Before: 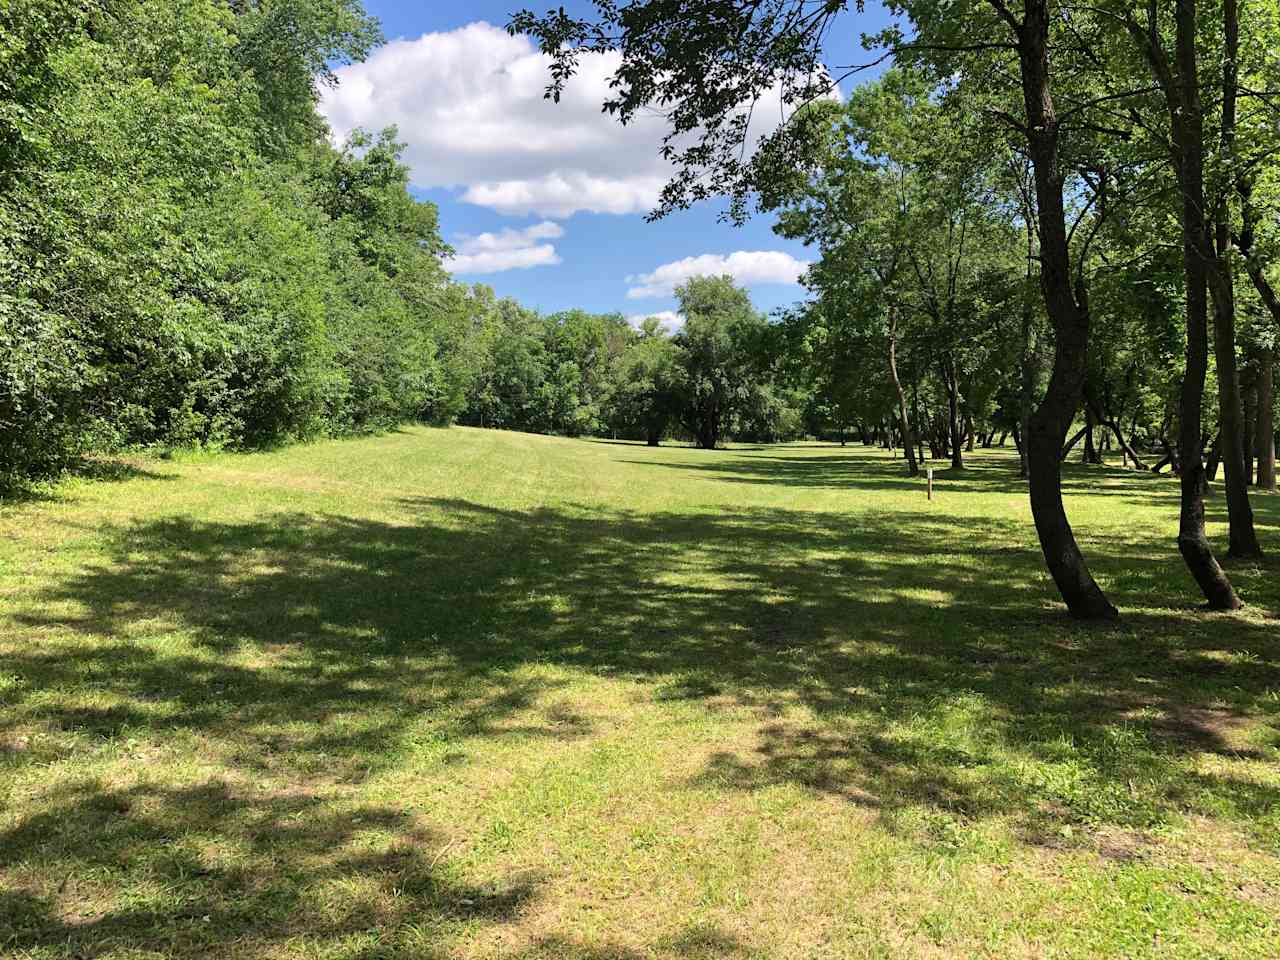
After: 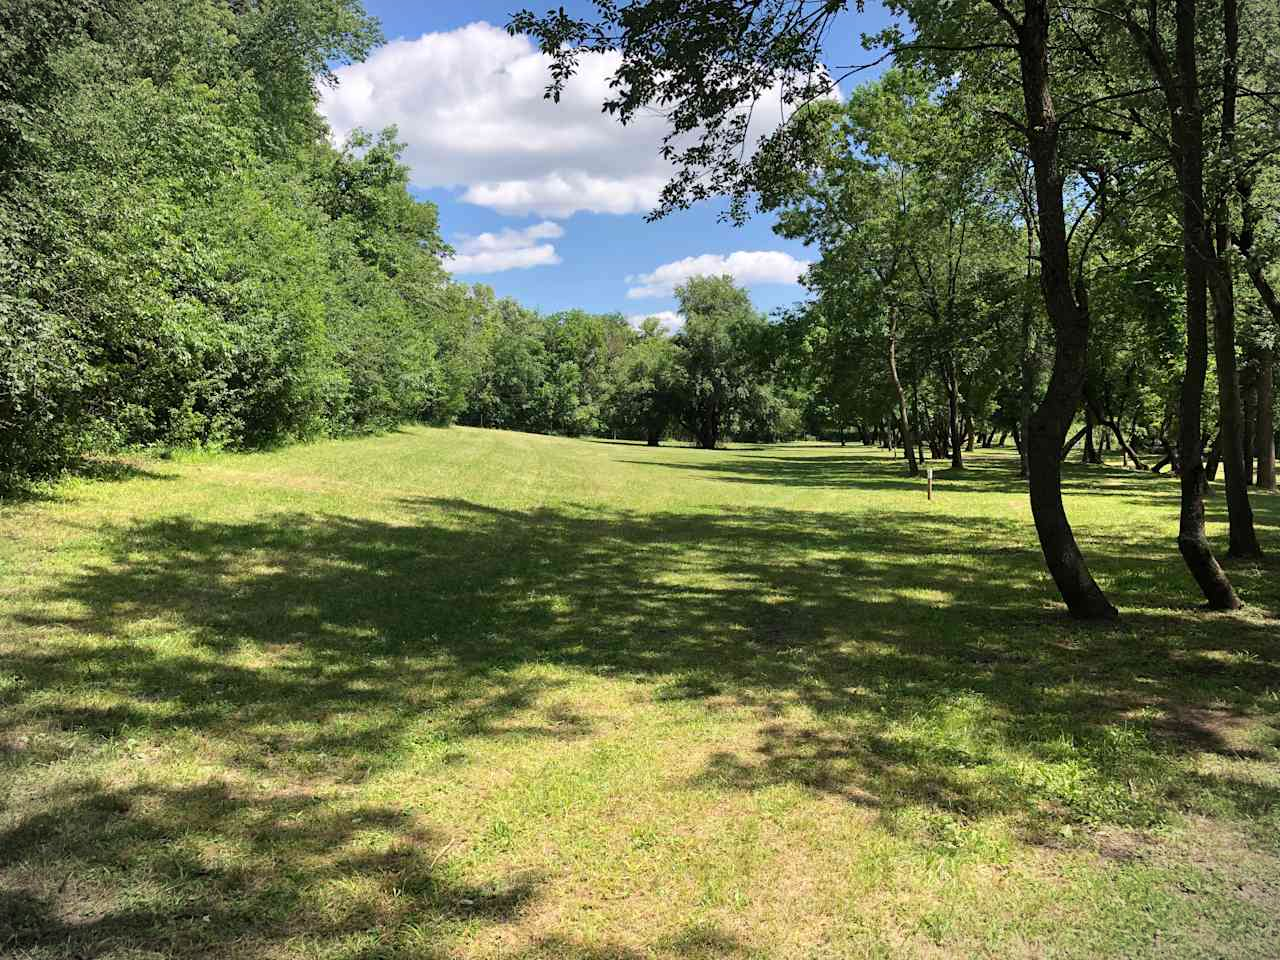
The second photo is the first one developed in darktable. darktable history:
vignetting: fall-off start 89.04%, fall-off radius 43.19%, width/height ratio 1.155, unbound false
